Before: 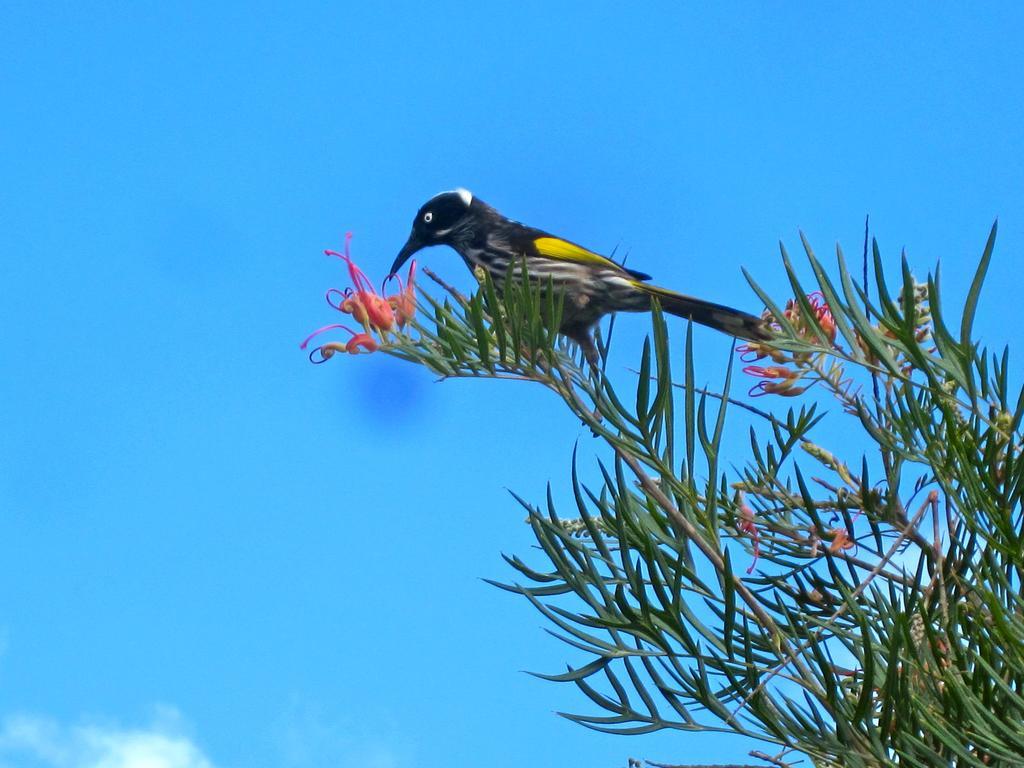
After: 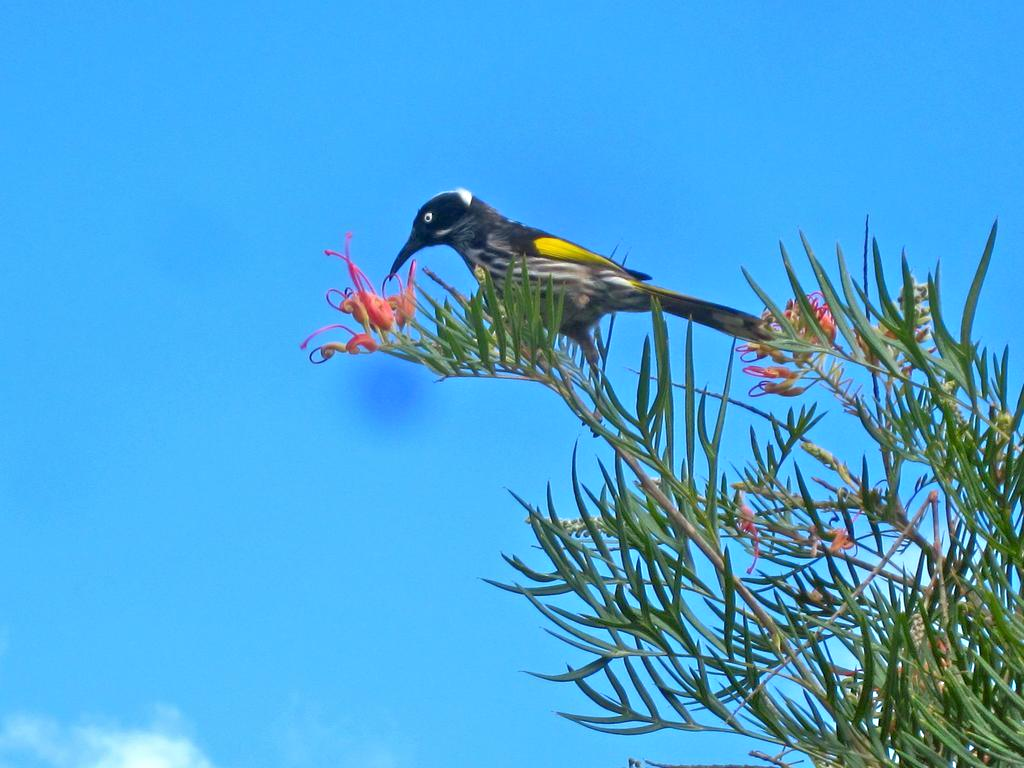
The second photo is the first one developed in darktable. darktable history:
tone equalizer: -8 EV 1 EV, -7 EV 1 EV, -6 EV 1 EV, -5 EV 1 EV, -4 EV 1 EV, -3 EV 0.75 EV, -2 EV 0.5 EV, -1 EV 0.25 EV
